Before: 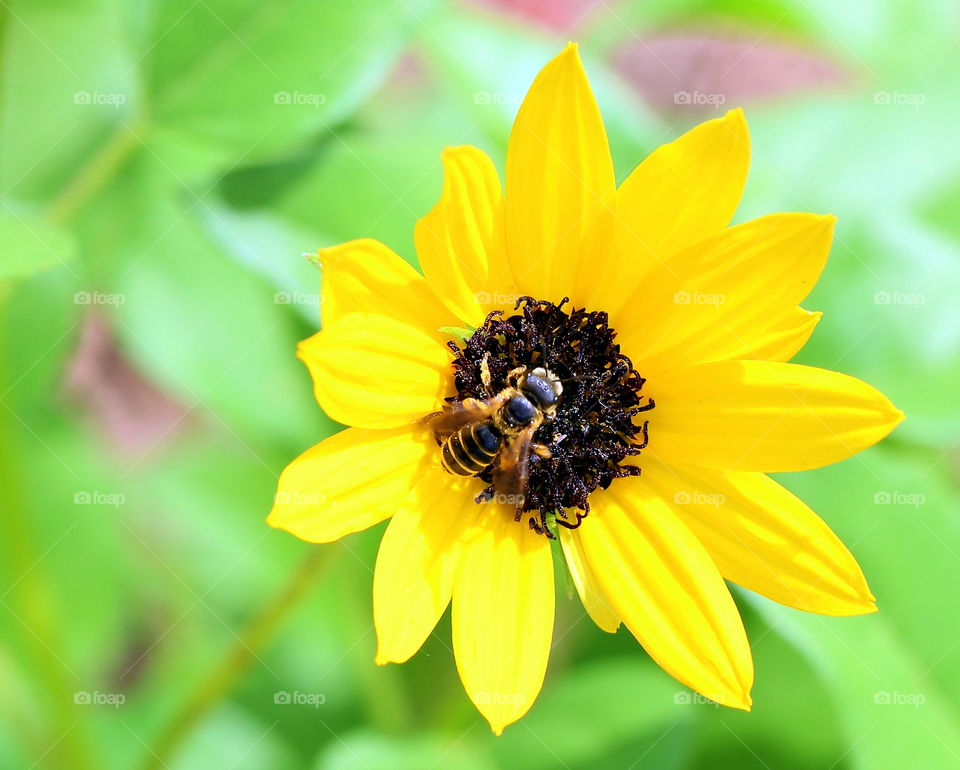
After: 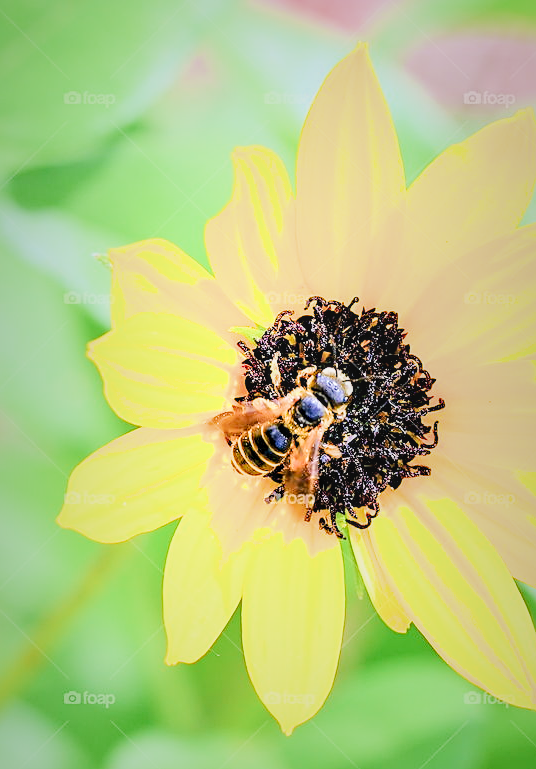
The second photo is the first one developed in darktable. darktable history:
exposure: black level correction 0.001, exposure 1.832 EV, compensate highlight preservation false
local contrast: detail 130%
crop: left 21.979%, right 22.095%, bottom 0.011%
sharpen: on, module defaults
filmic rgb: black relative exposure -16 EV, white relative exposure 6.89 EV, hardness 4.71
tone equalizer: -8 EV 0.014 EV, -7 EV -0.021 EV, -6 EV 0.018 EV, -5 EV 0.052 EV, -4 EV 0.303 EV, -3 EV 0.64 EV, -2 EV 0.581 EV, -1 EV 0.169 EV, +0 EV 0.044 EV, smoothing diameter 2.12%, edges refinement/feathering 20.84, mask exposure compensation -1.57 EV, filter diffusion 5
vignetting: fall-off start 17.75%, fall-off radius 137.33%, brightness -0.562, saturation -0.001, width/height ratio 0.621, shape 0.589
